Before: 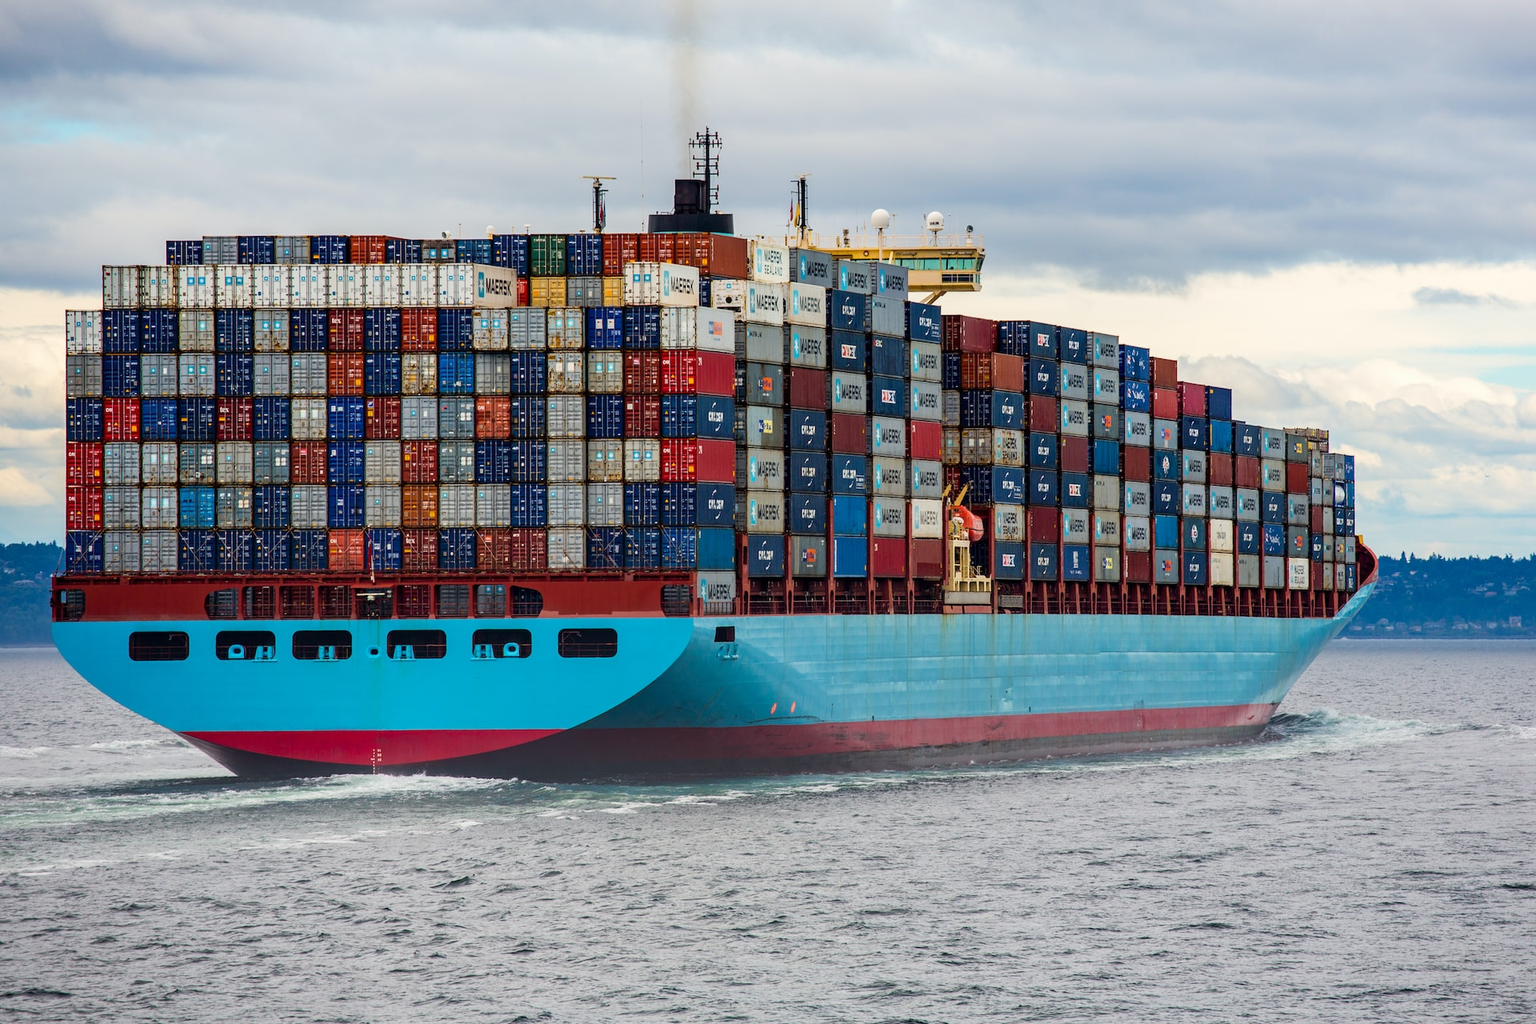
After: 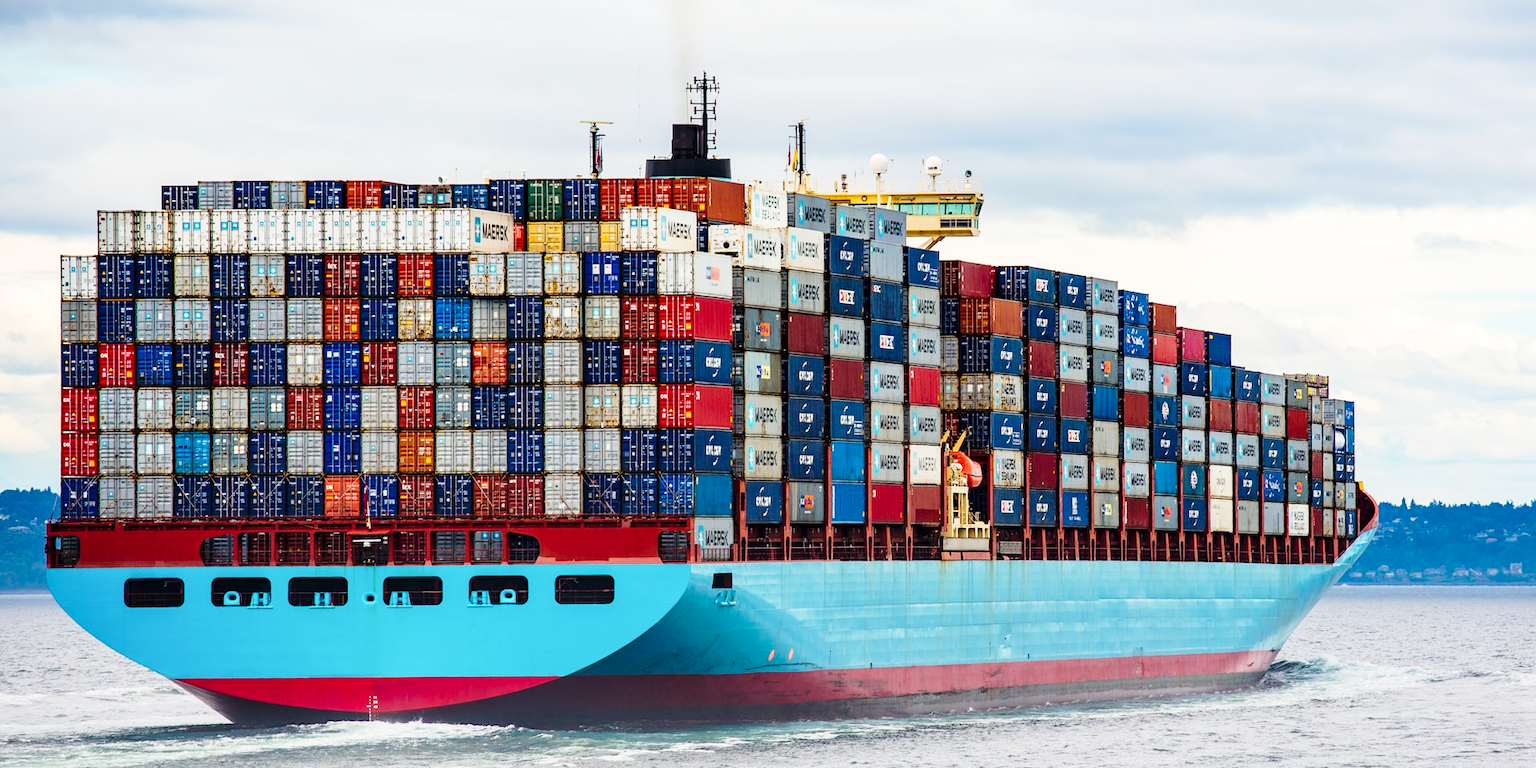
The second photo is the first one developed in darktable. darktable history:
crop: left 0.387%, top 5.469%, bottom 19.809%
base curve: curves: ch0 [(0, 0) (0.028, 0.03) (0.121, 0.232) (0.46, 0.748) (0.859, 0.968) (1, 1)], preserve colors none
